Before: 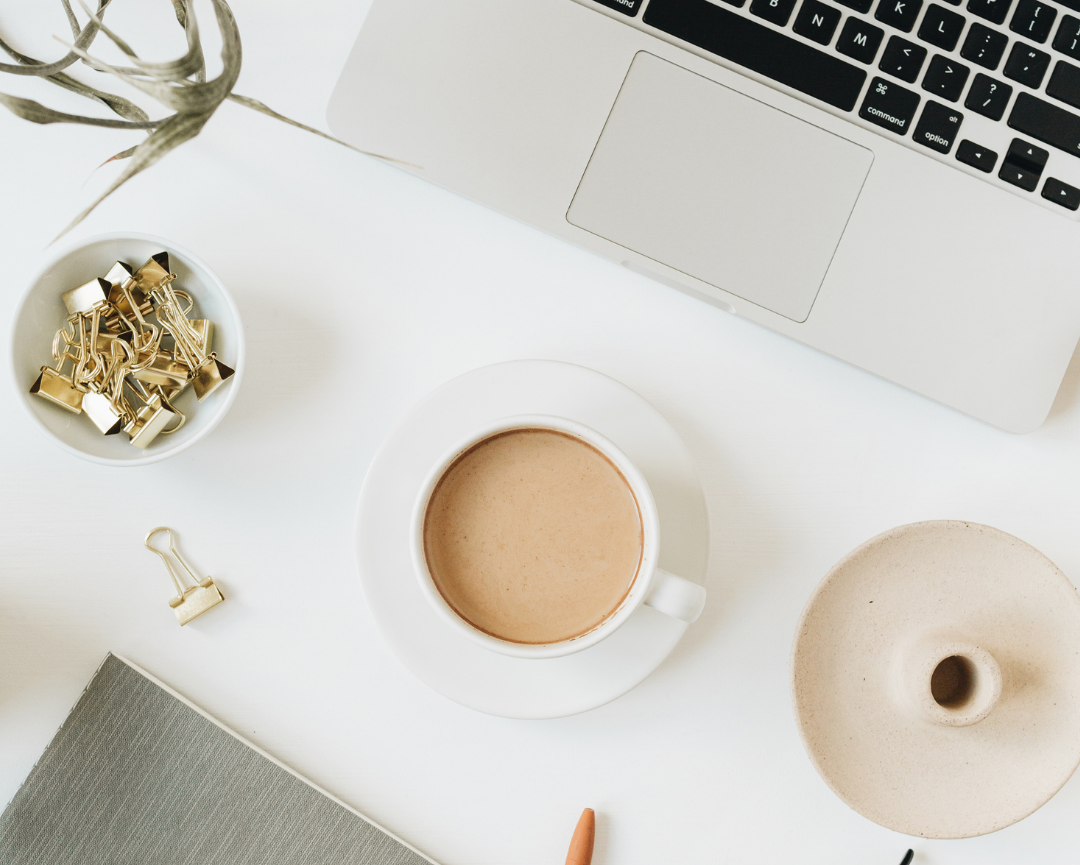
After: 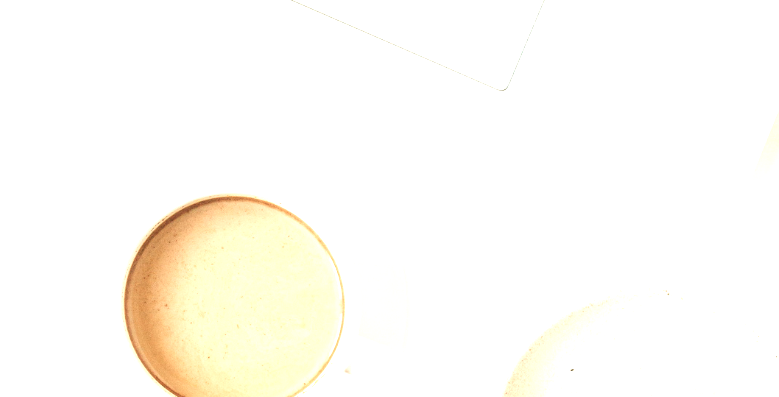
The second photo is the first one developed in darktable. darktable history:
crop and rotate: left 27.785%, top 26.942%, bottom 27.089%
exposure: black level correction 0, exposure 1.192 EV, compensate highlight preservation false
